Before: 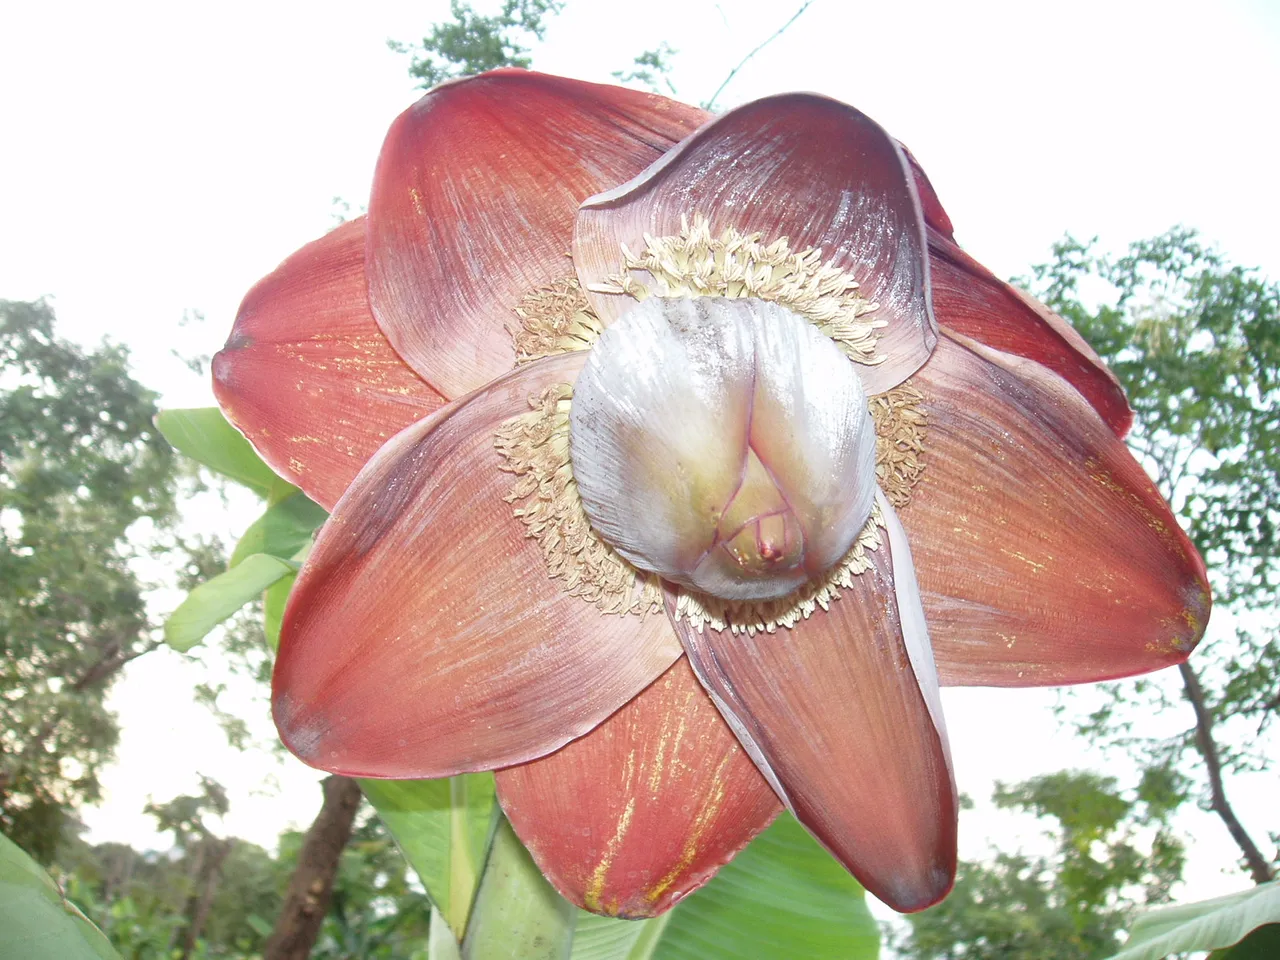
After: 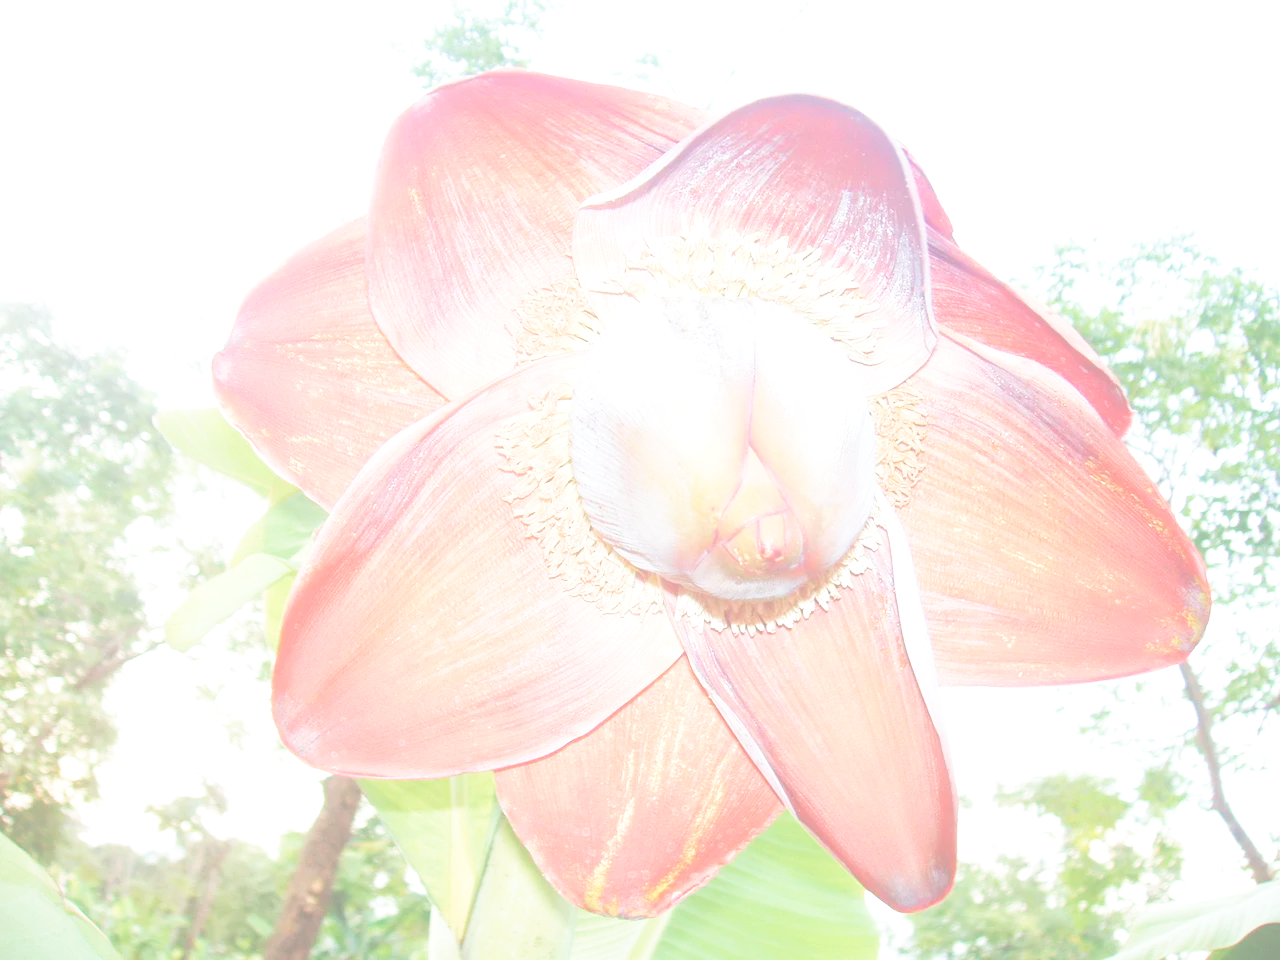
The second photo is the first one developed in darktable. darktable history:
exposure: black level correction -0.072, exposure 0.5 EV, compensate highlight preservation false
velvia: on, module defaults
tone curve: curves: ch0 [(0, 0.017) (0.259, 0.344) (0.593, 0.778) (0.786, 0.931) (1, 0.999)]; ch1 [(0, 0) (0.405, 0.387) (0.442, 0.47) (0.492, 0.5) (0.511, 0.503) (0.548, 0.596) (0.7, 0.795) (1, 1)]; ch2 [(0, 0) (0.411, 0.433) (0.5, 0.504) (0.535, 0.581) (1, 1)], preserve colors none
shadows and highlights: shadows -69.37, highlights 34.08, soften with gaussian
